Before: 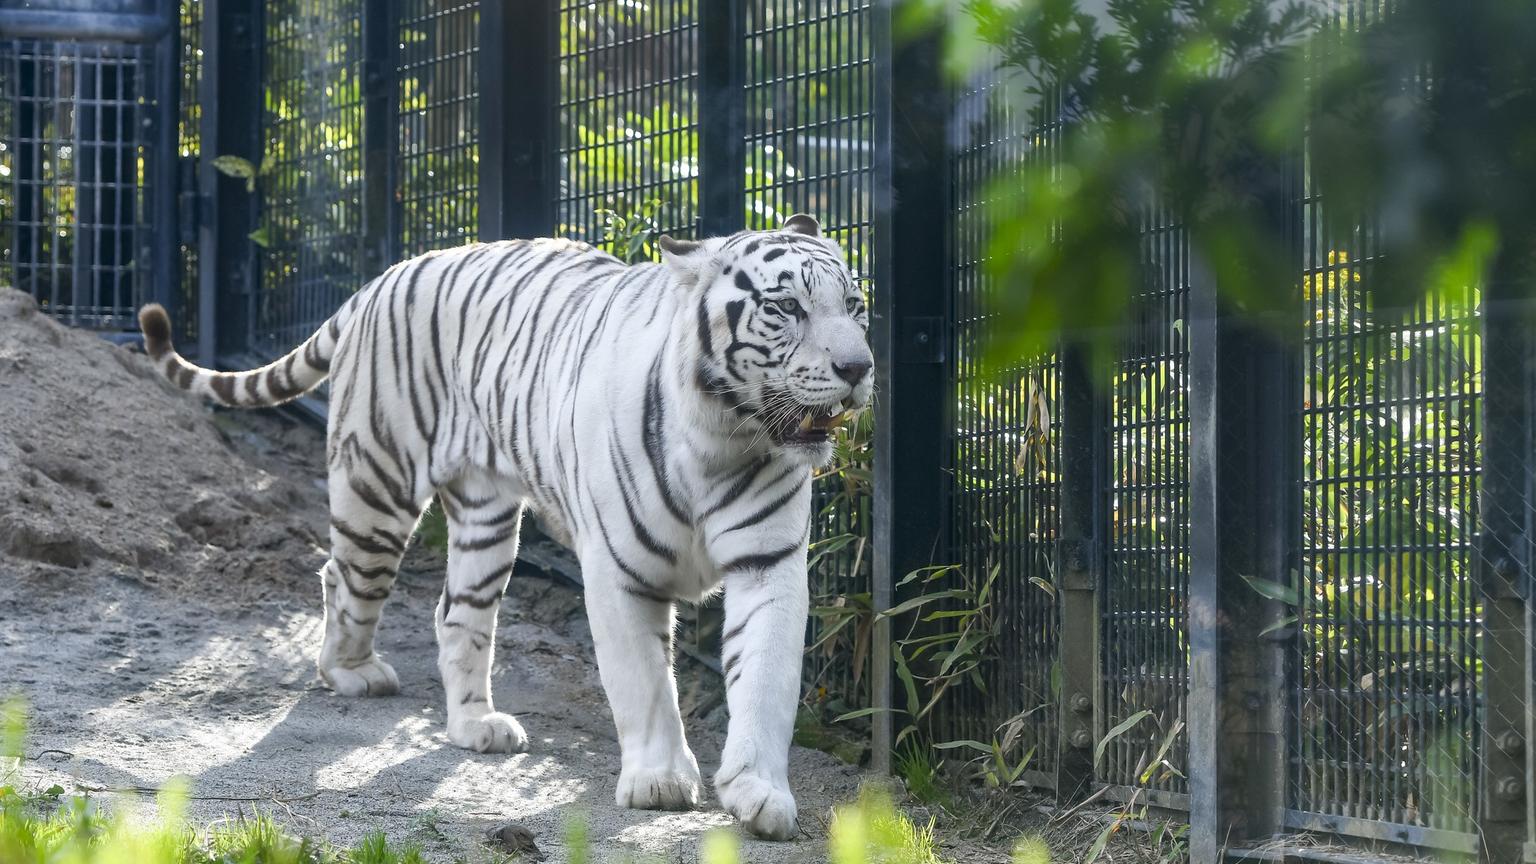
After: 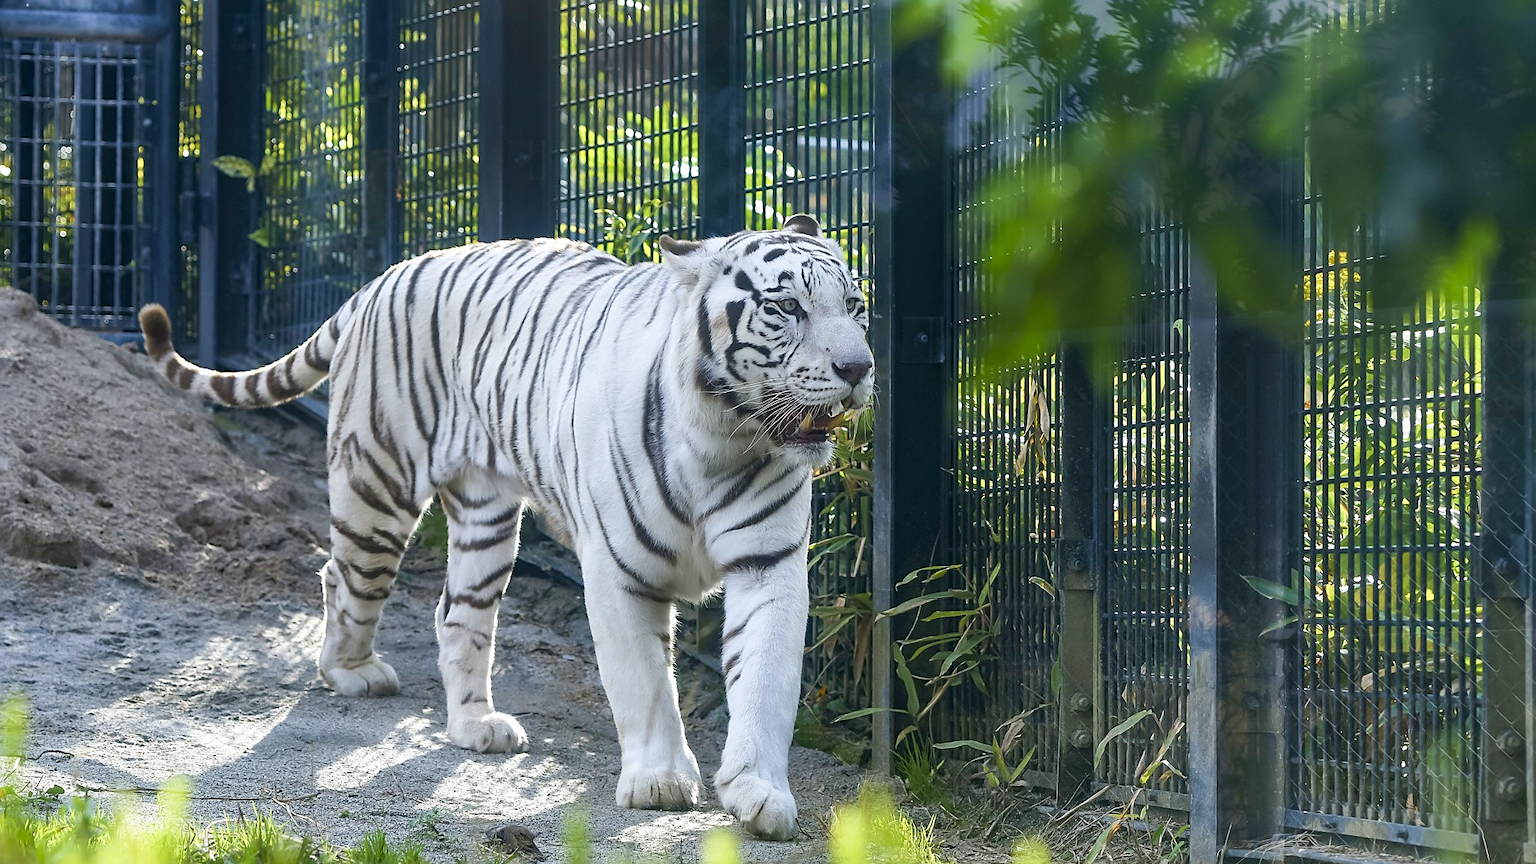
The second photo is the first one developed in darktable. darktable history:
velvia: strength 40.15%
sharpen: on, module defaults
